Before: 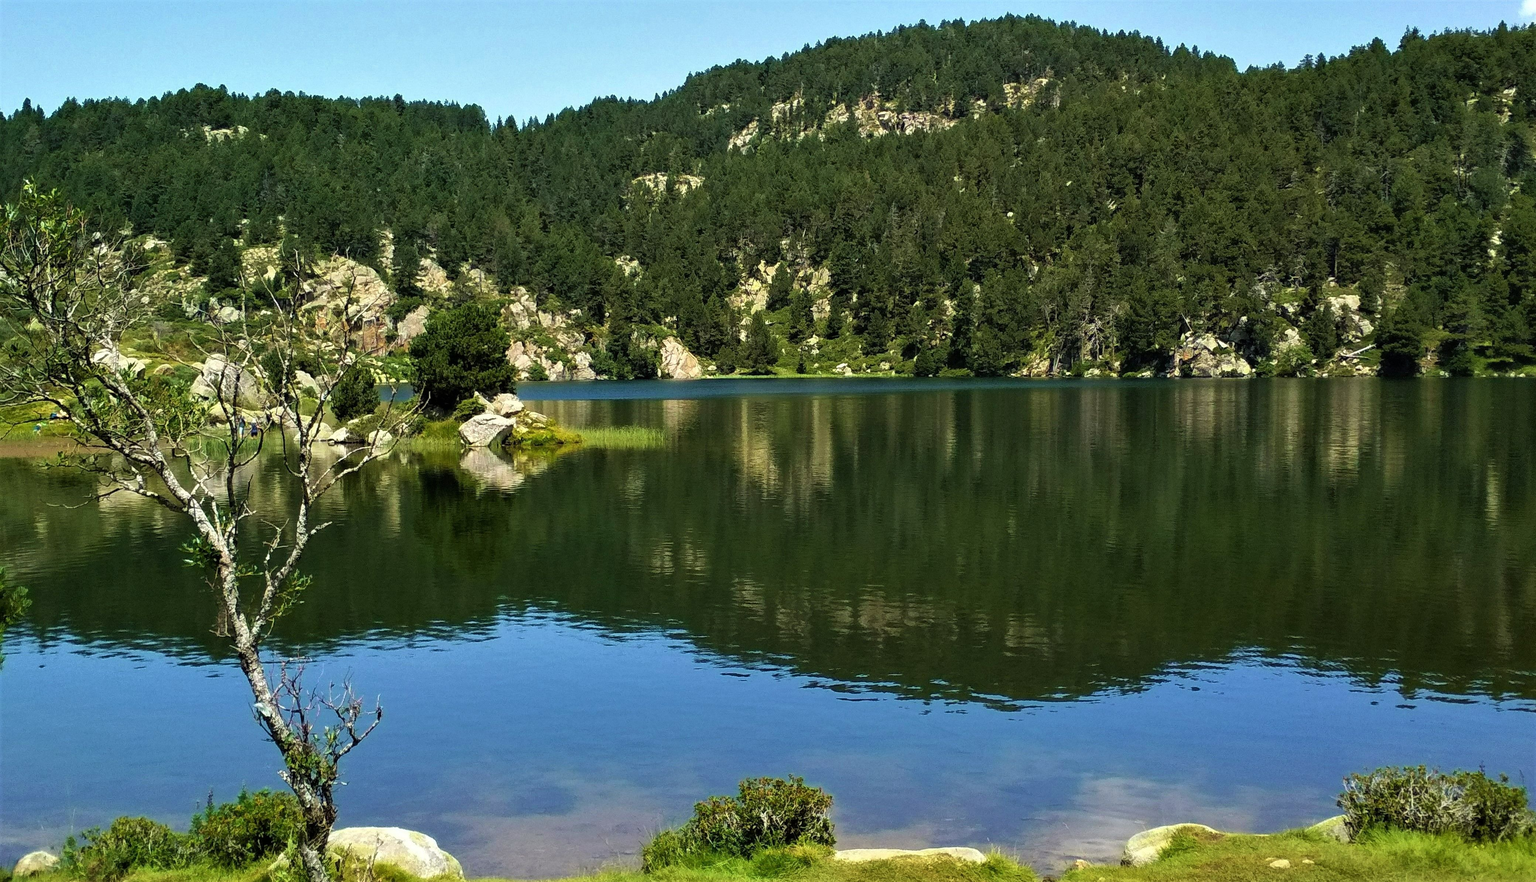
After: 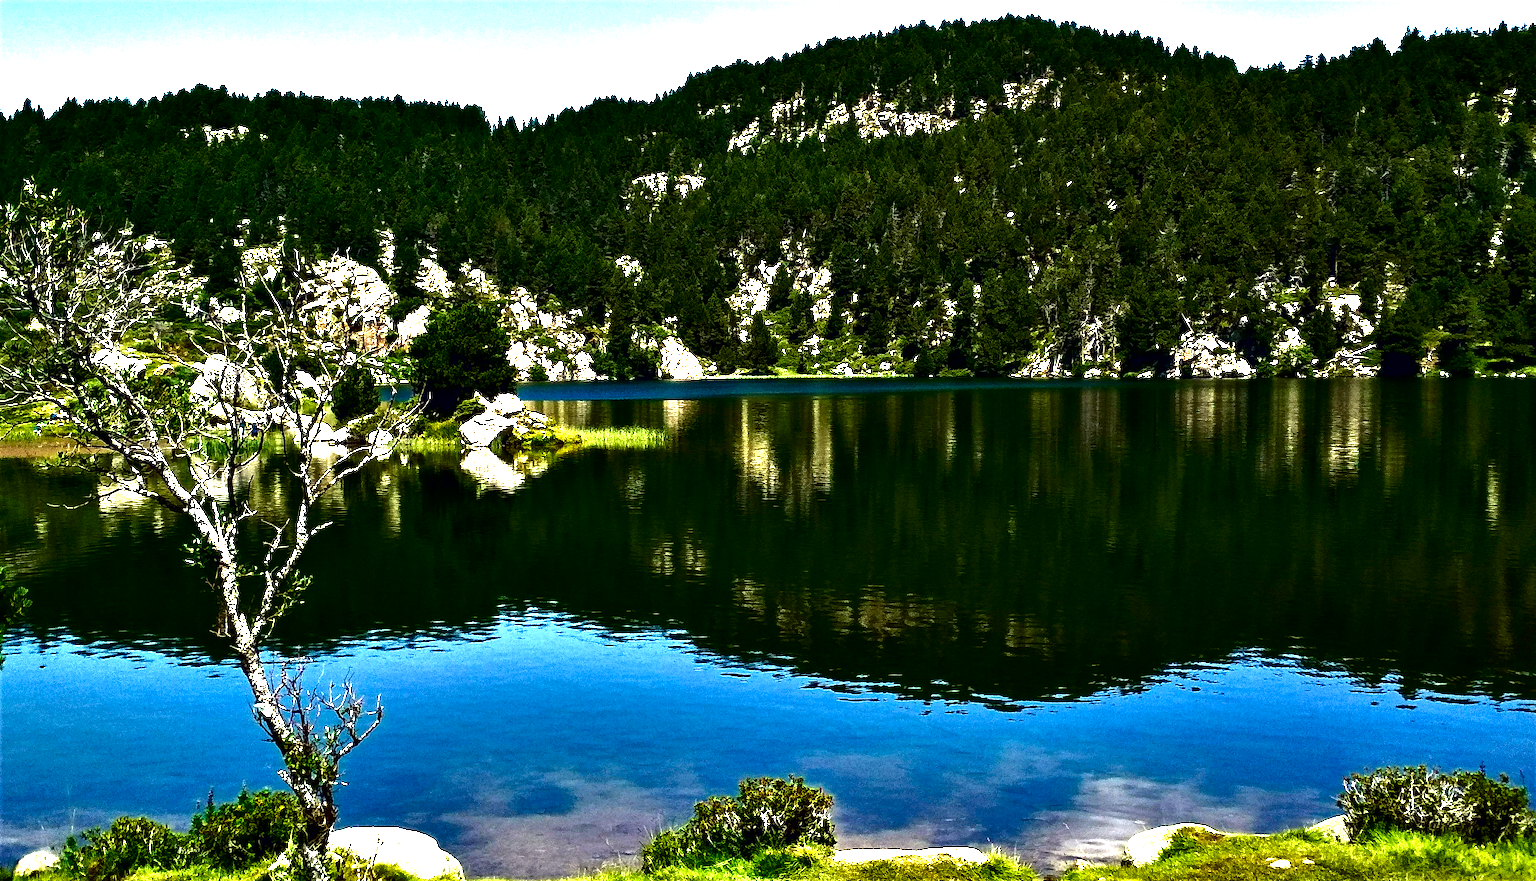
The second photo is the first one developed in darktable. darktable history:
exposure: exposure 0.939 EV, compensate exposure bias true, compensate highlight preservation false
contrast equalizer: y [[0.6 ×6], [0.55 ×6], [0 ×6], [0 ×6], [0 ×6]]
contrast brightness saturation: contrast 0.085, brightness -0.585, saturation 0.174
